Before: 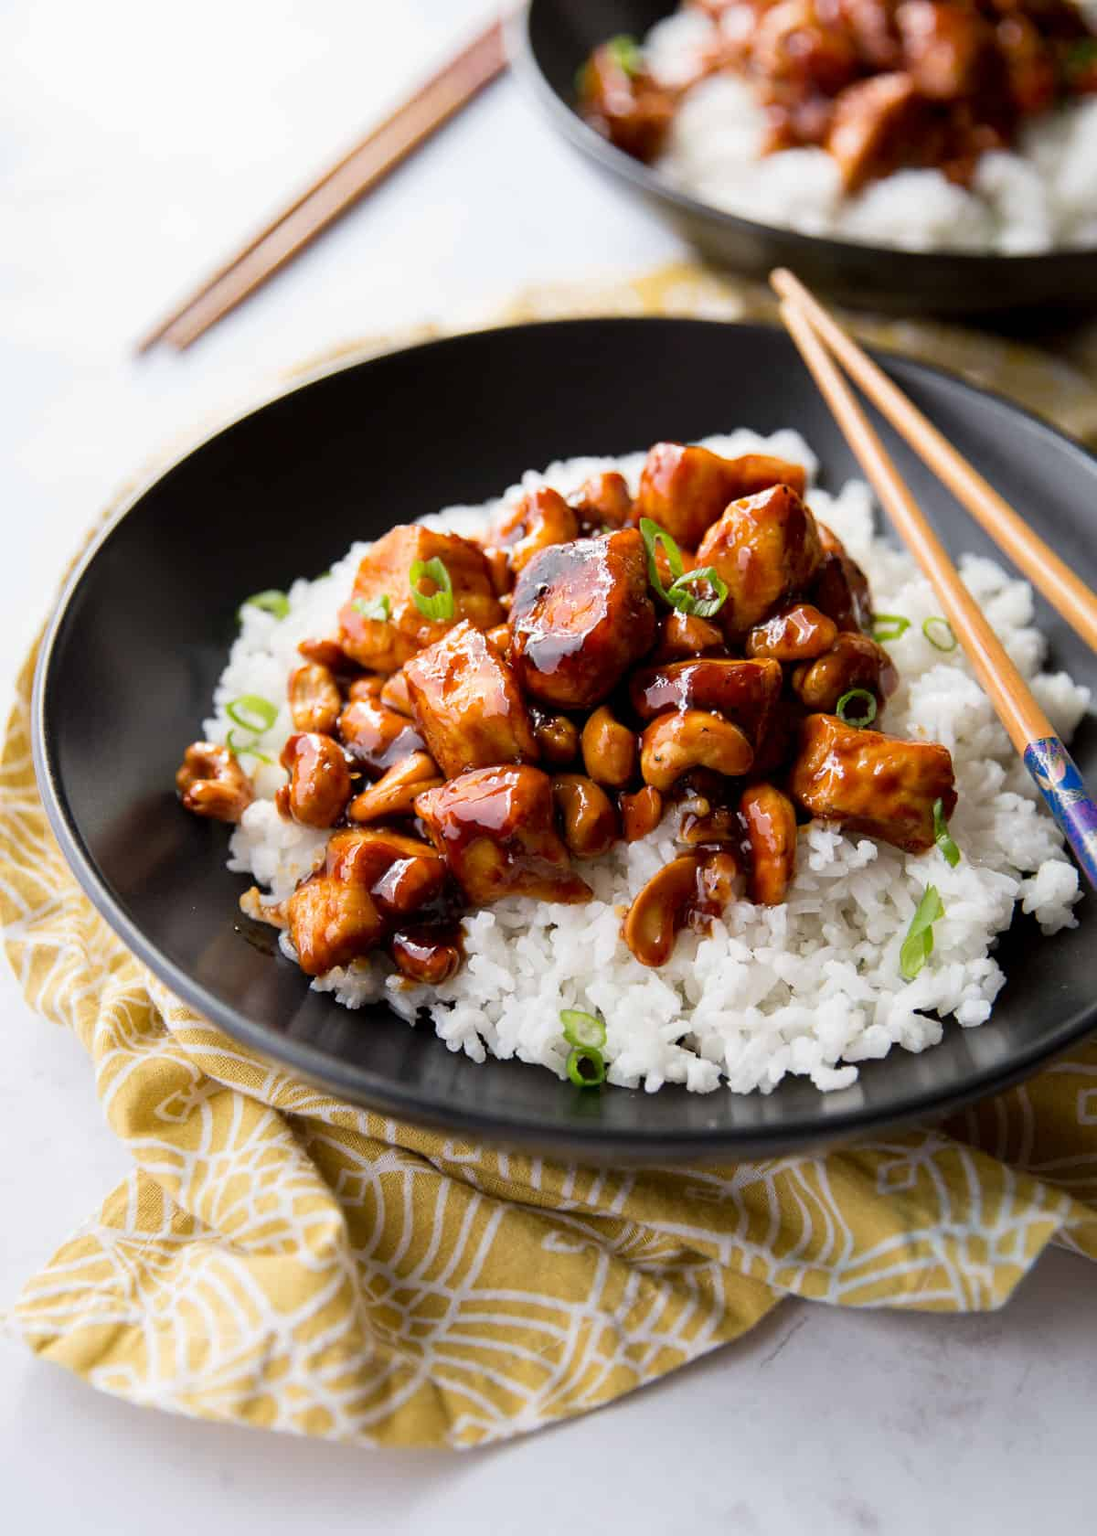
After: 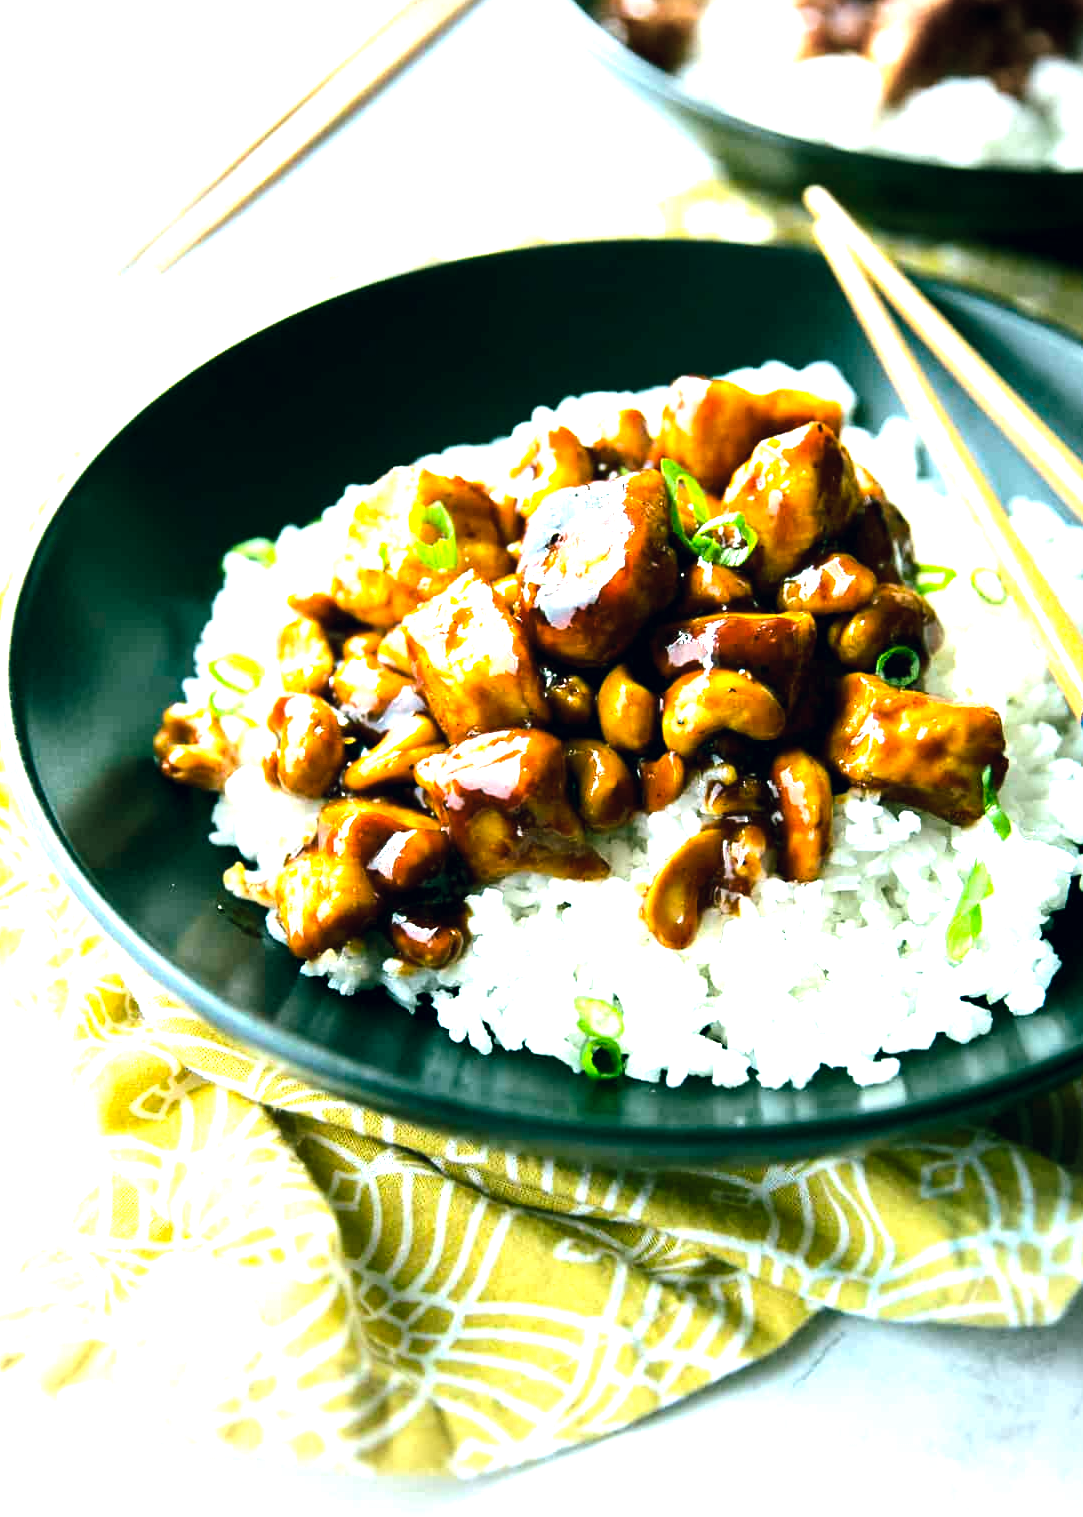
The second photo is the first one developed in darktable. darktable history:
crop: left 3.305%, top 6.436%, right 6.389%, bottom 3.258%
tone equalizer: -8 EV -1.08 EV, -7 EV -1.01 EV, -6 EV -0.867 EV, -5 EV -0.578 EV, -3 EV 0.578 EV, -2 EV 0.867 EV, -1 EV 1.01 EV, +0 EV 1.08 EV, edges refinement/feathering 500, mask exposure compensation -1.57 EV, preserve details no
exposure: exposure 0.722 EV, compensate highlight preservation false
color balance rgb: shadows lift › chroma 11.71%, shadows lift › hue 133.46°, power › chroma 2.15%, power › hue 166.83°, highlights gain › chroma 4%, highlights gain › hue 200.2°, perceptual saturation grading › global saturation 18.05%
white balance: emerald 1
color correction: highlights a* 0.207, highlights b* 2.7, shadows a* -0.874, shadows b* -4.78
vignetting: fall-off radius 45%, brightness -0.33
